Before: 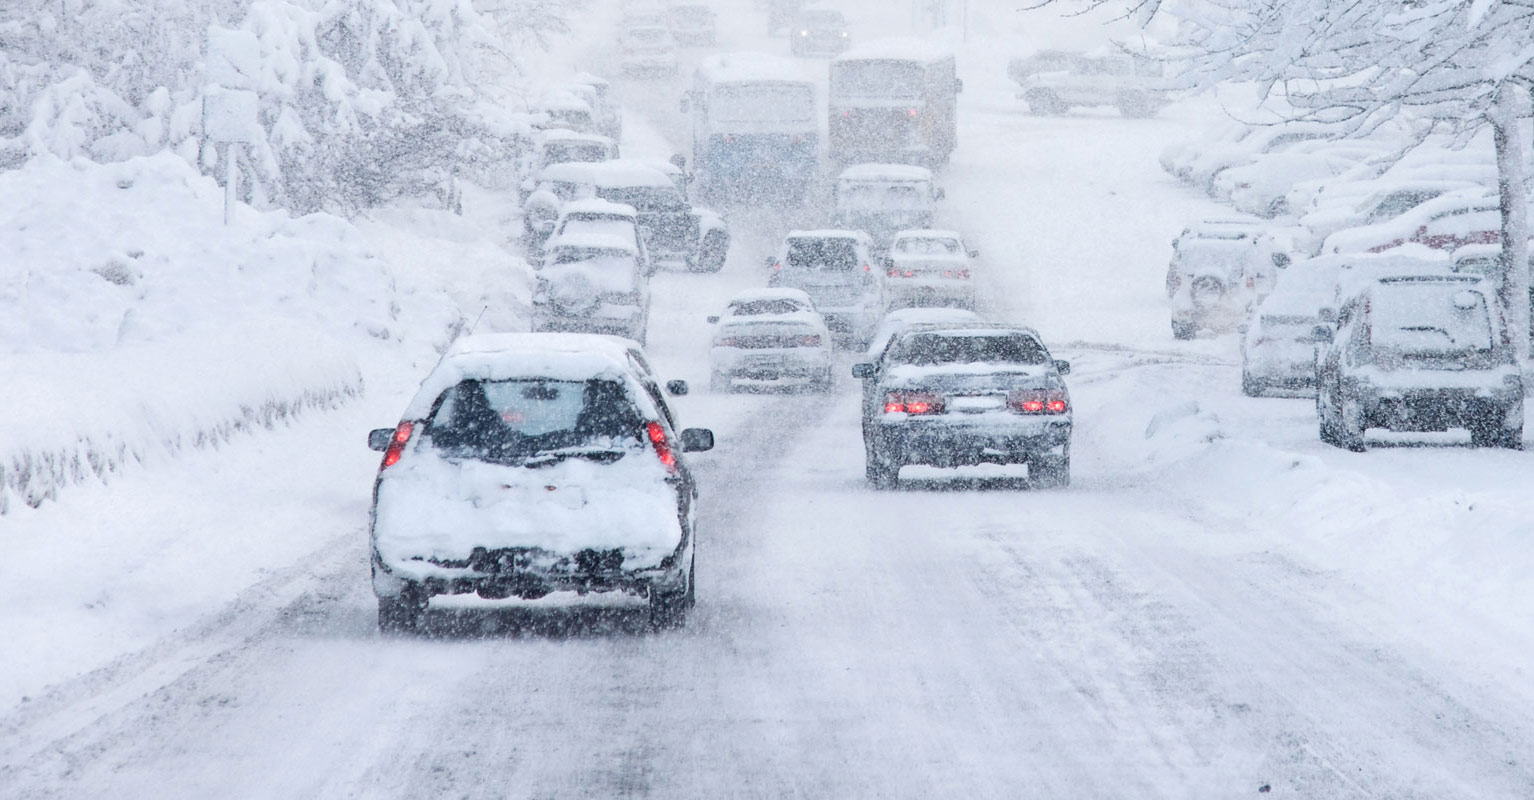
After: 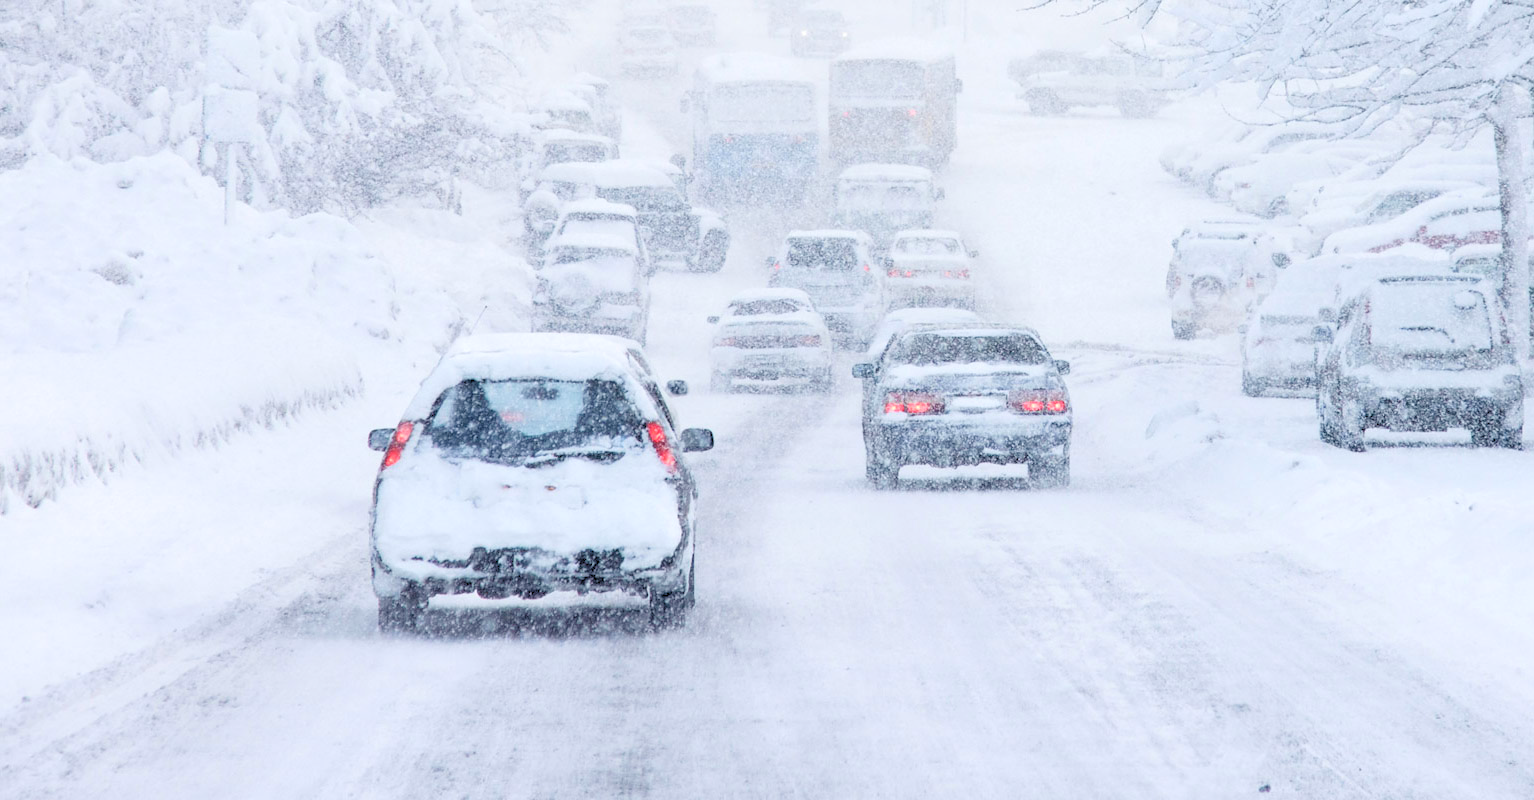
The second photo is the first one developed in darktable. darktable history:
color balance rgb: perceptual saturation grading › global saturation 0.002%, global vibrance 20%
contrast brightness saturation: saturation -0.104
levels: levels [0.093, 0.434, 0.988]
